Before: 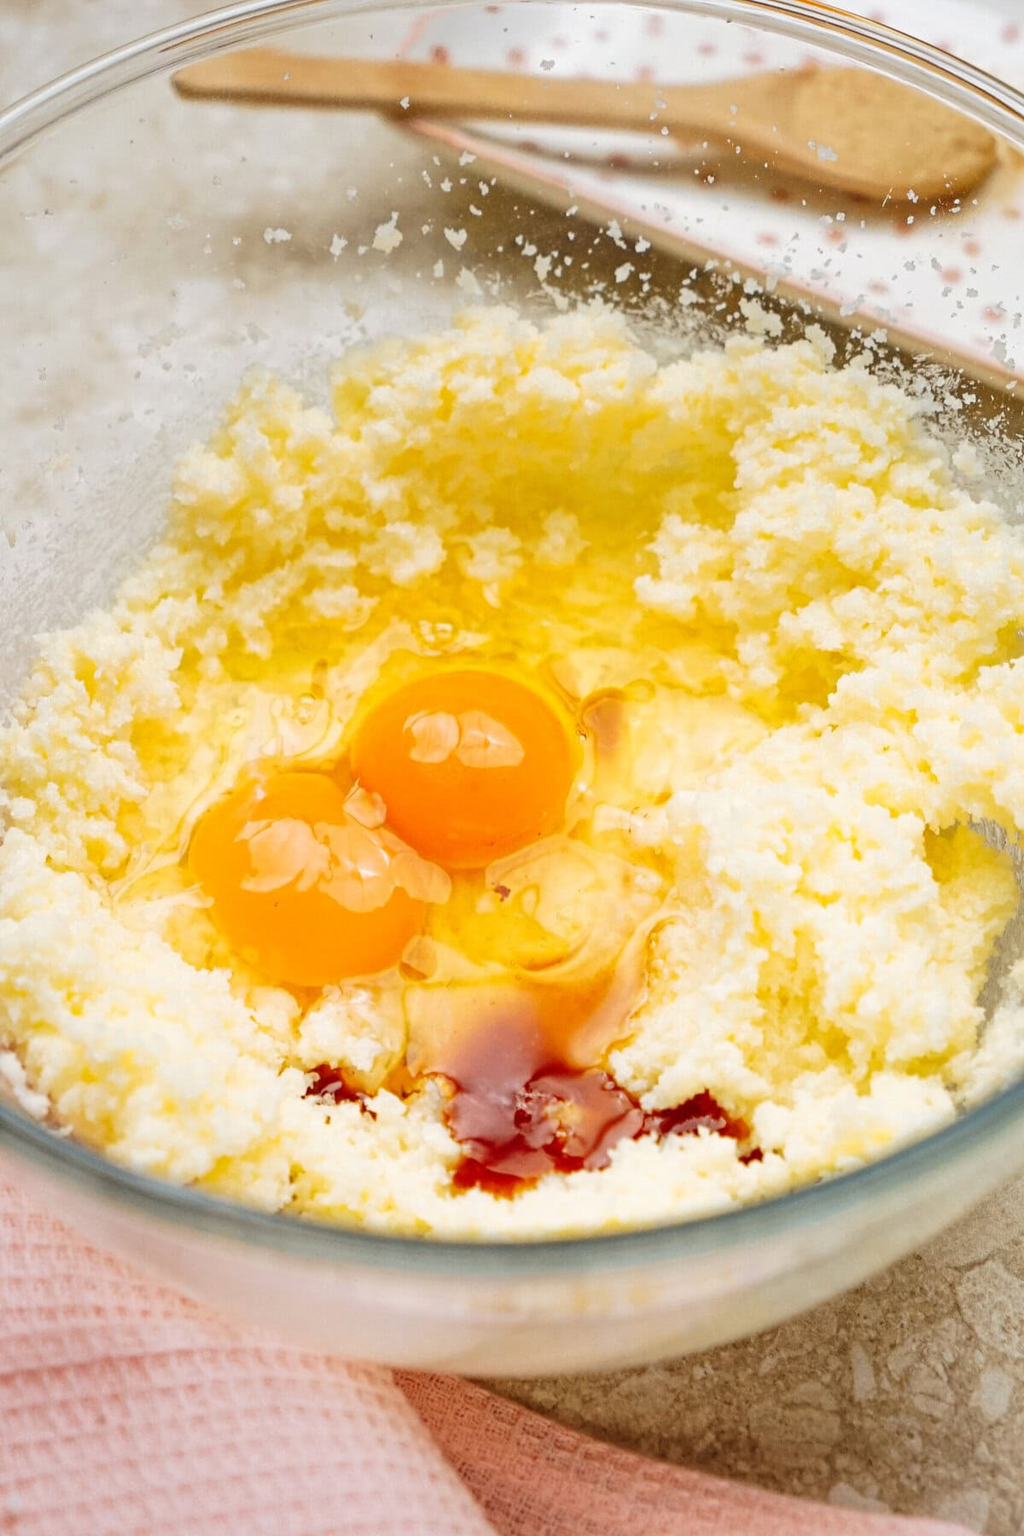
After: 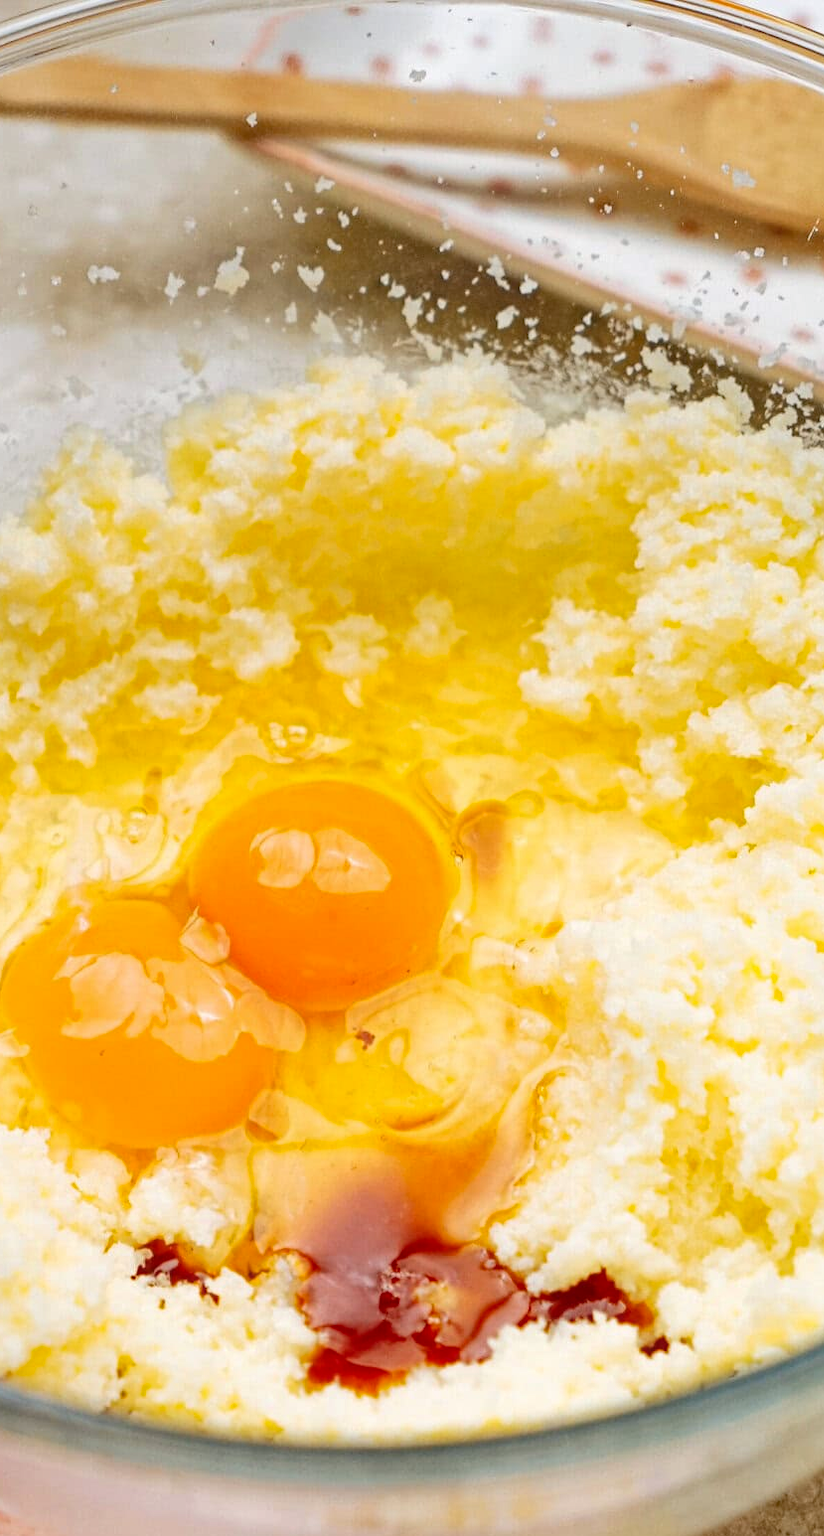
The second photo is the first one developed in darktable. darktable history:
haze removal: compatibility mode true, adaptive false
crop: left 18.429%, right 12.357%, bottom 14.072%
